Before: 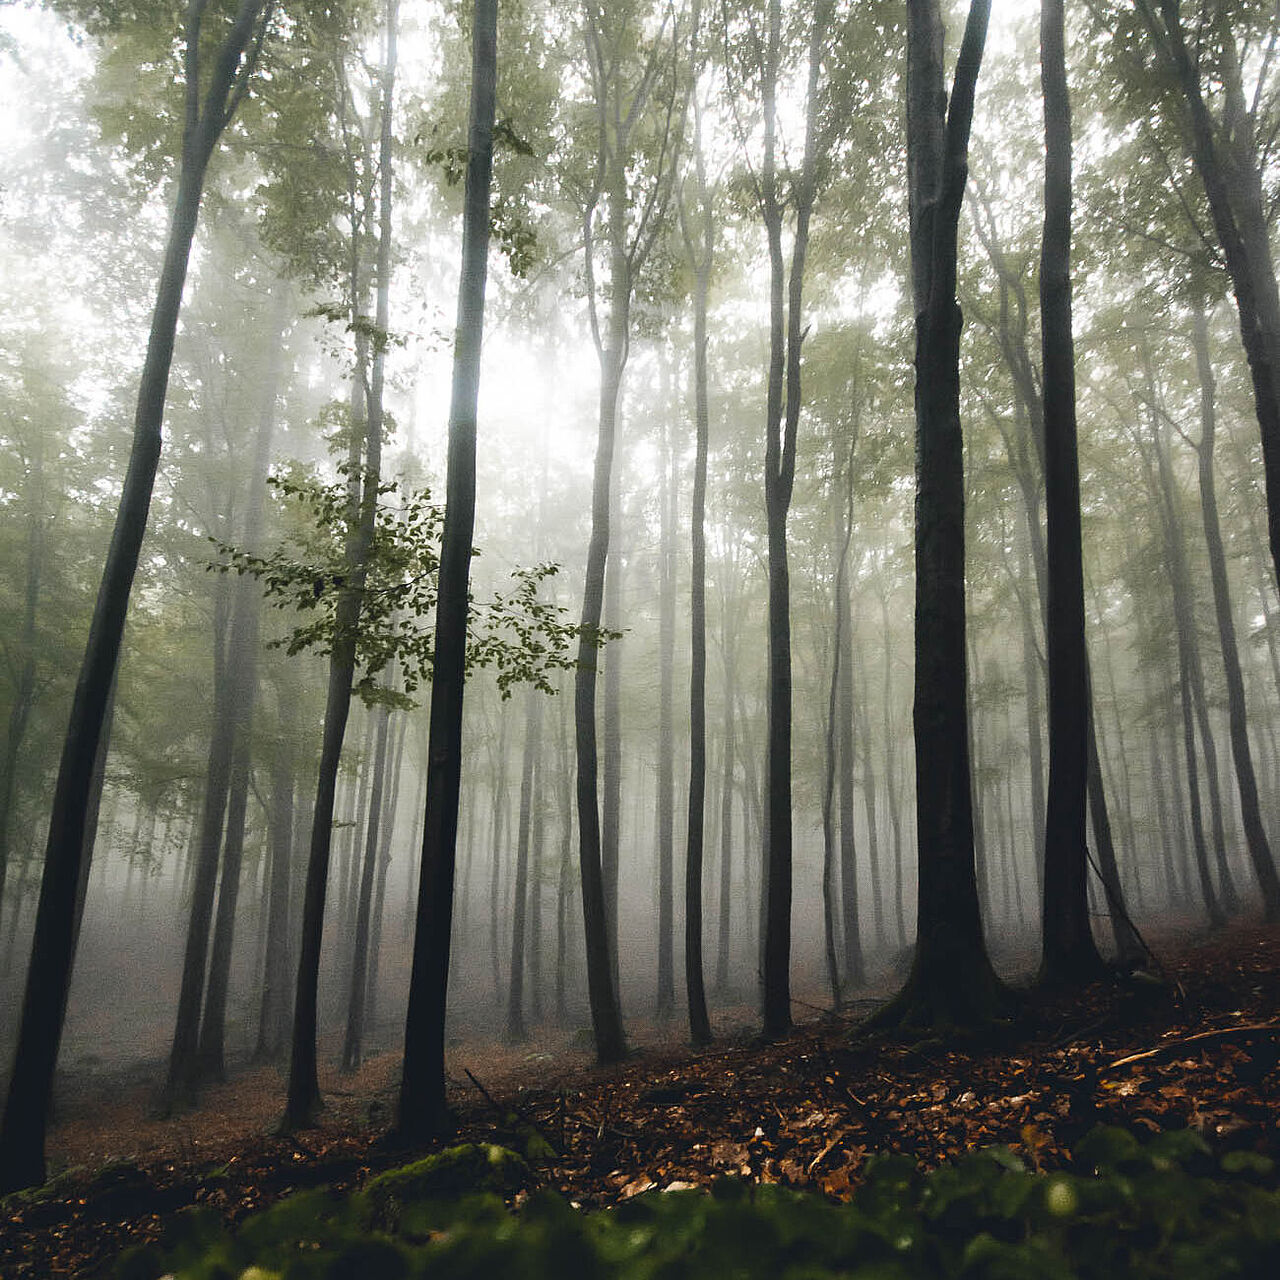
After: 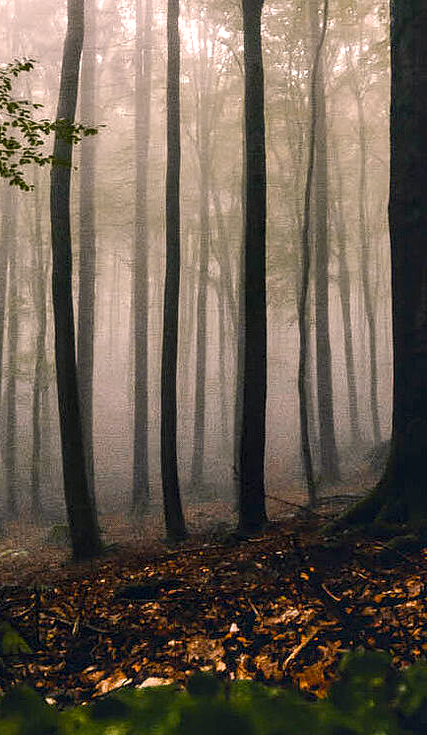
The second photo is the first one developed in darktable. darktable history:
color balance rgb: highlights gain › chroma 4.572%, highlights gain › hue 32.03°, perceptual saturation grading › global saturation 20%, perceptual saturation grading › highlights -25.518%, perceptual saturation grading › shadows 50.203%
local contrast: detail 150%
crop: left 41.031%, top 39.435%, right 25.554%, bottom 3.112%
